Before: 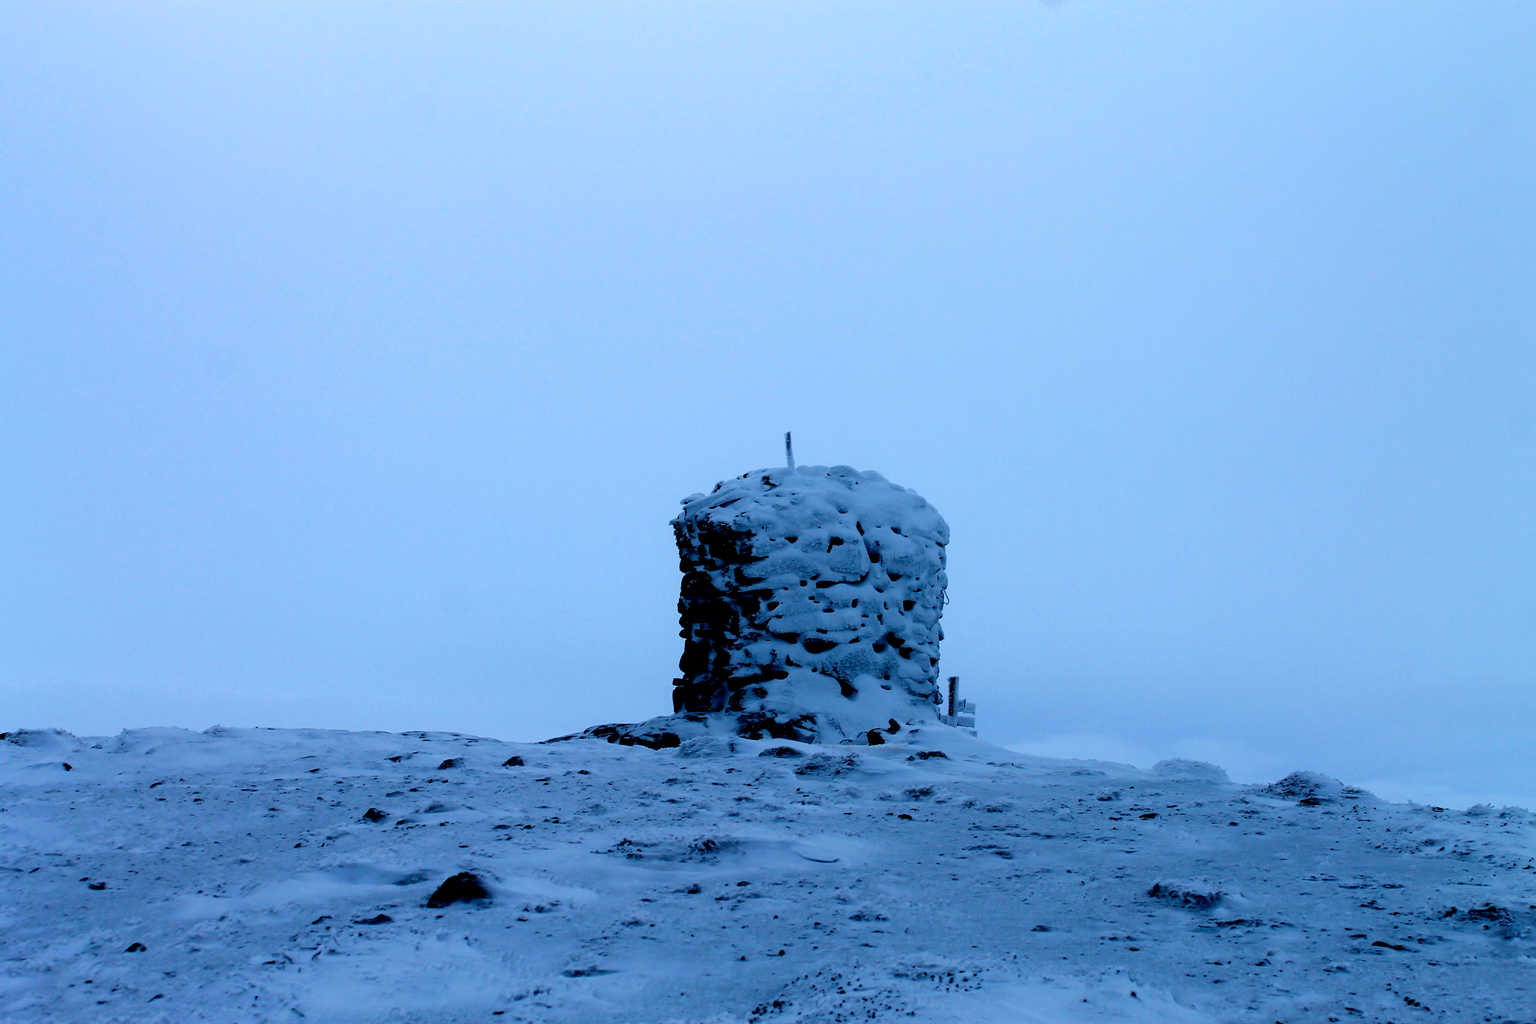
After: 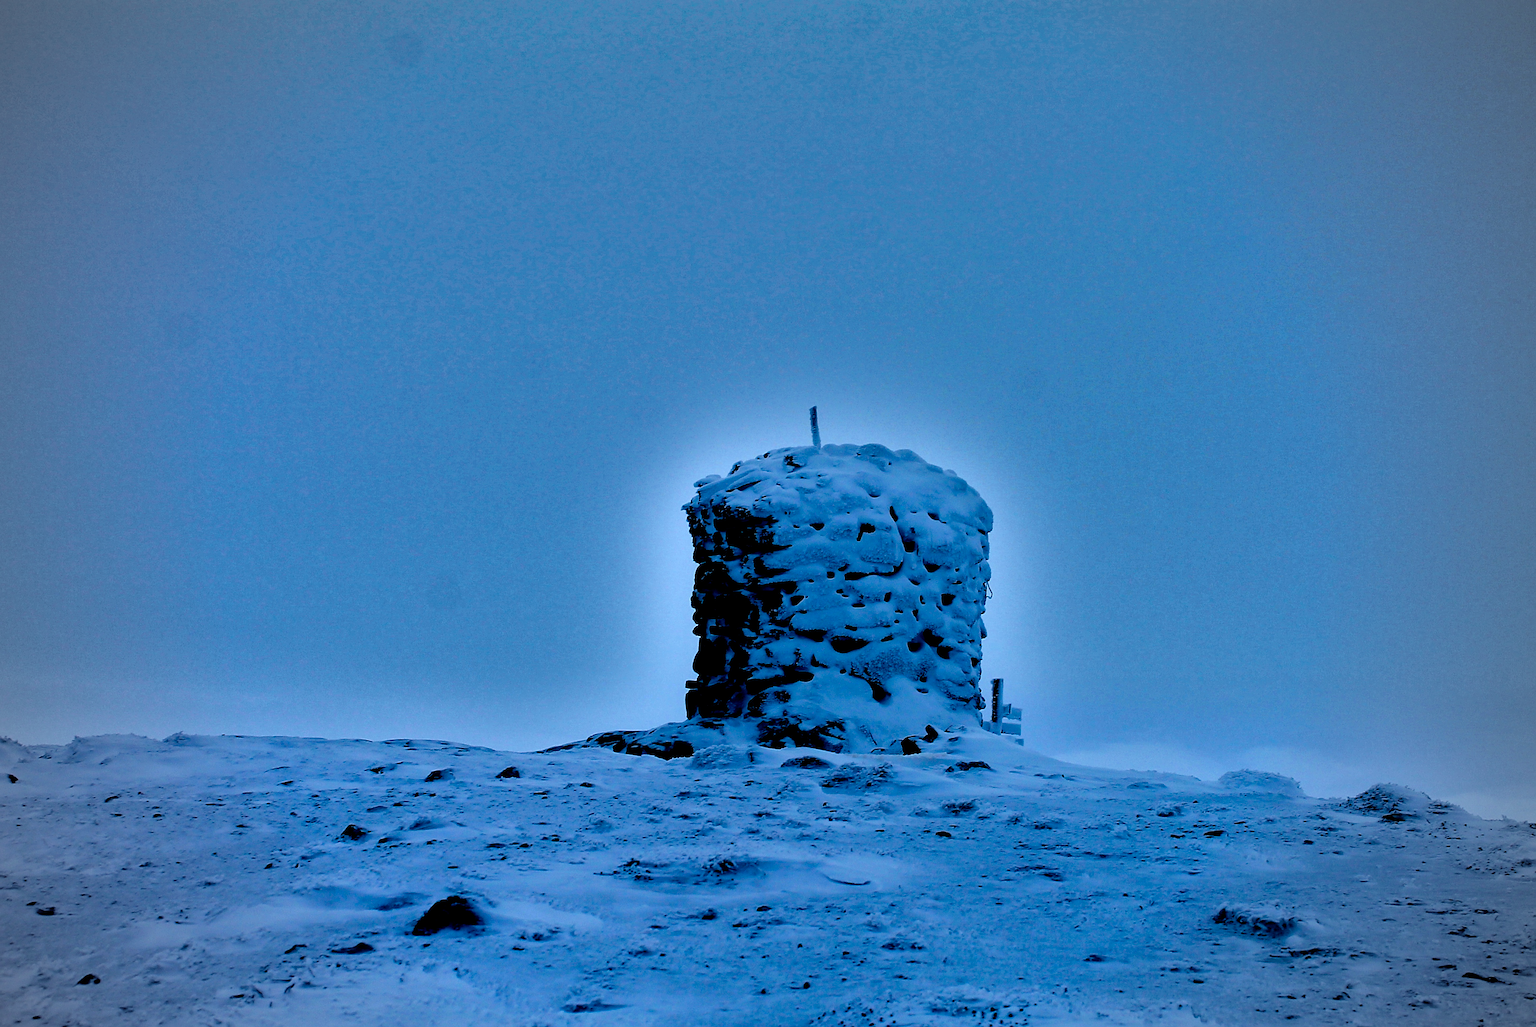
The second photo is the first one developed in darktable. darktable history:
color balance rgb: shadows lift › chroma 2.003%, shadows lift › hue 217.41°, perceptual saturation grading › global saturation 20%, perceptual saturation grading › highlights -25.778%, perceptual saturation grading › shadows 24.6%, global vibrance 14.308%
shadows and highlights: shadows 18.64, highlights -85.37, soften with gaussian
crop: left 3.656%, top 6.479%, right 6.329%, bottom 3.194%
sharpen: amount 0.493
vignetting: fall-off start 71.81%
tone equalizer: on, module defaults
